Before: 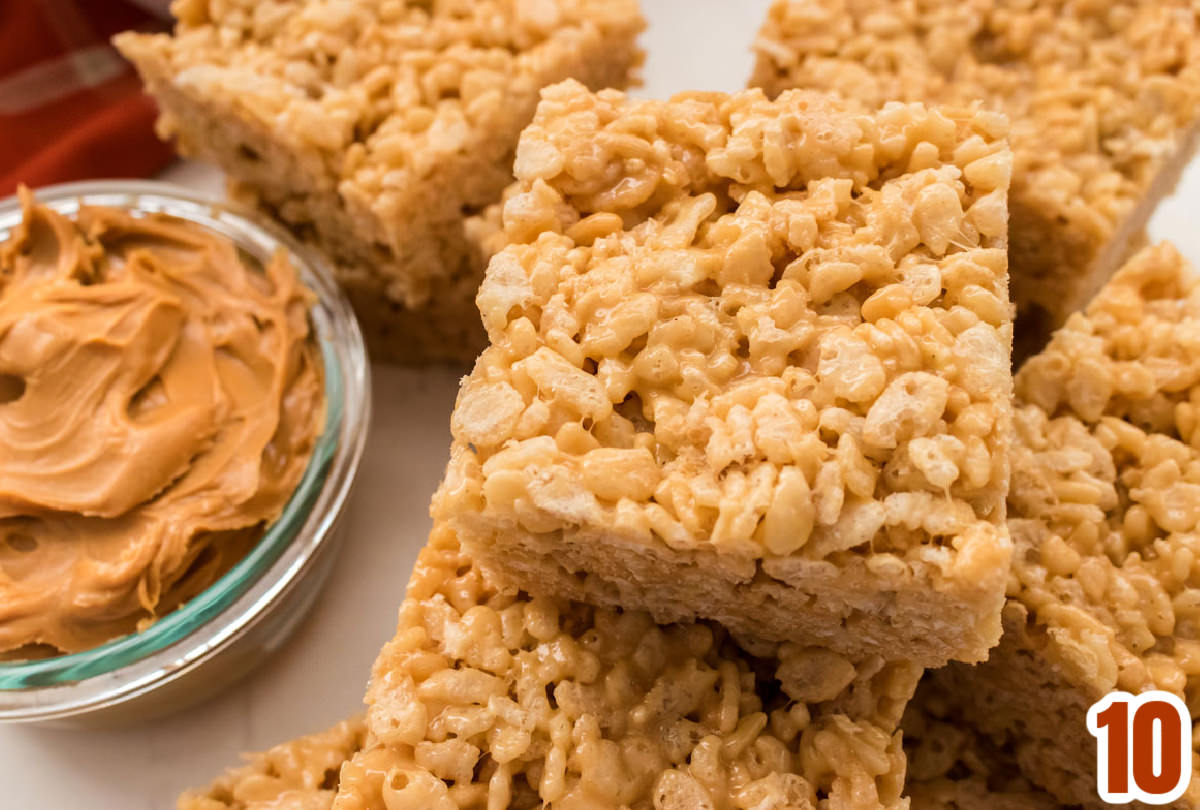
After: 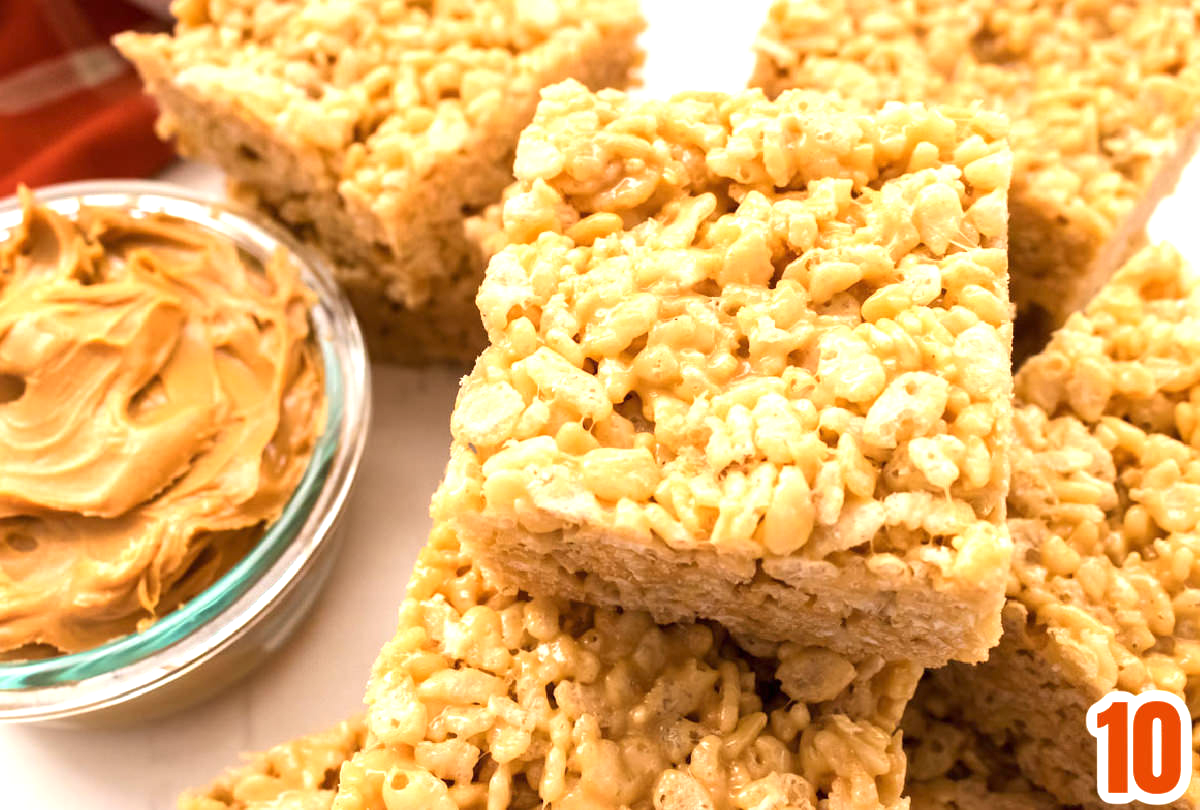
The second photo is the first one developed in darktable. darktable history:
exposure: exposure 0.946 EV, compensate highlight preservation false
